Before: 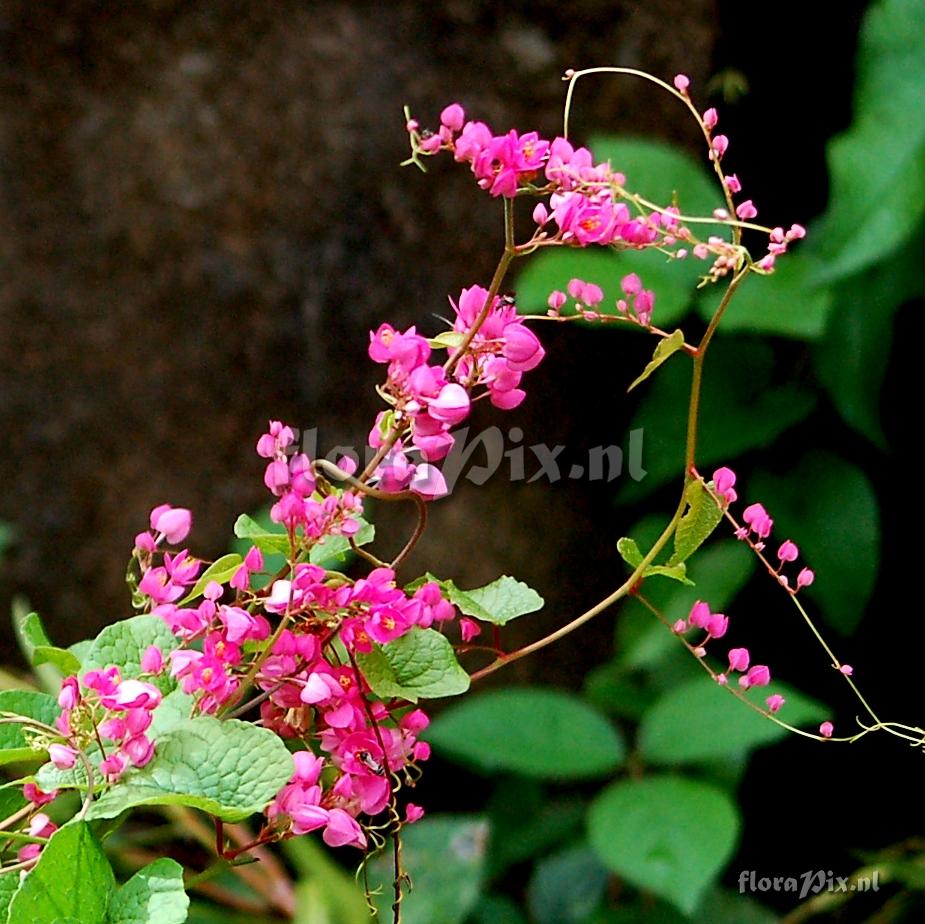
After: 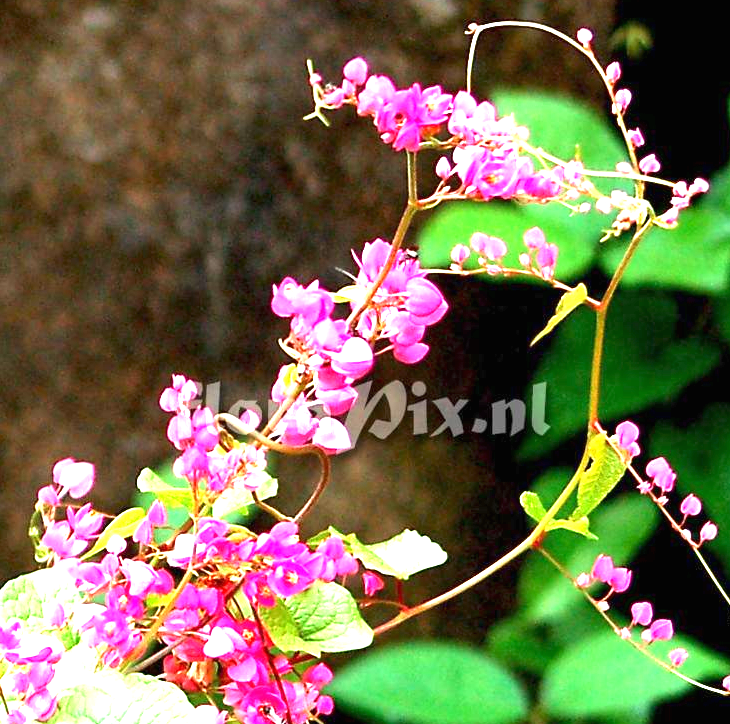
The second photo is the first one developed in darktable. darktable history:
exposure: black level correction 0, exposure 1.881 EV, compensate highlight preservation false
crop and rotate: left 10.559%, top 4.994%, right 10.494%, bottom 16.615%
